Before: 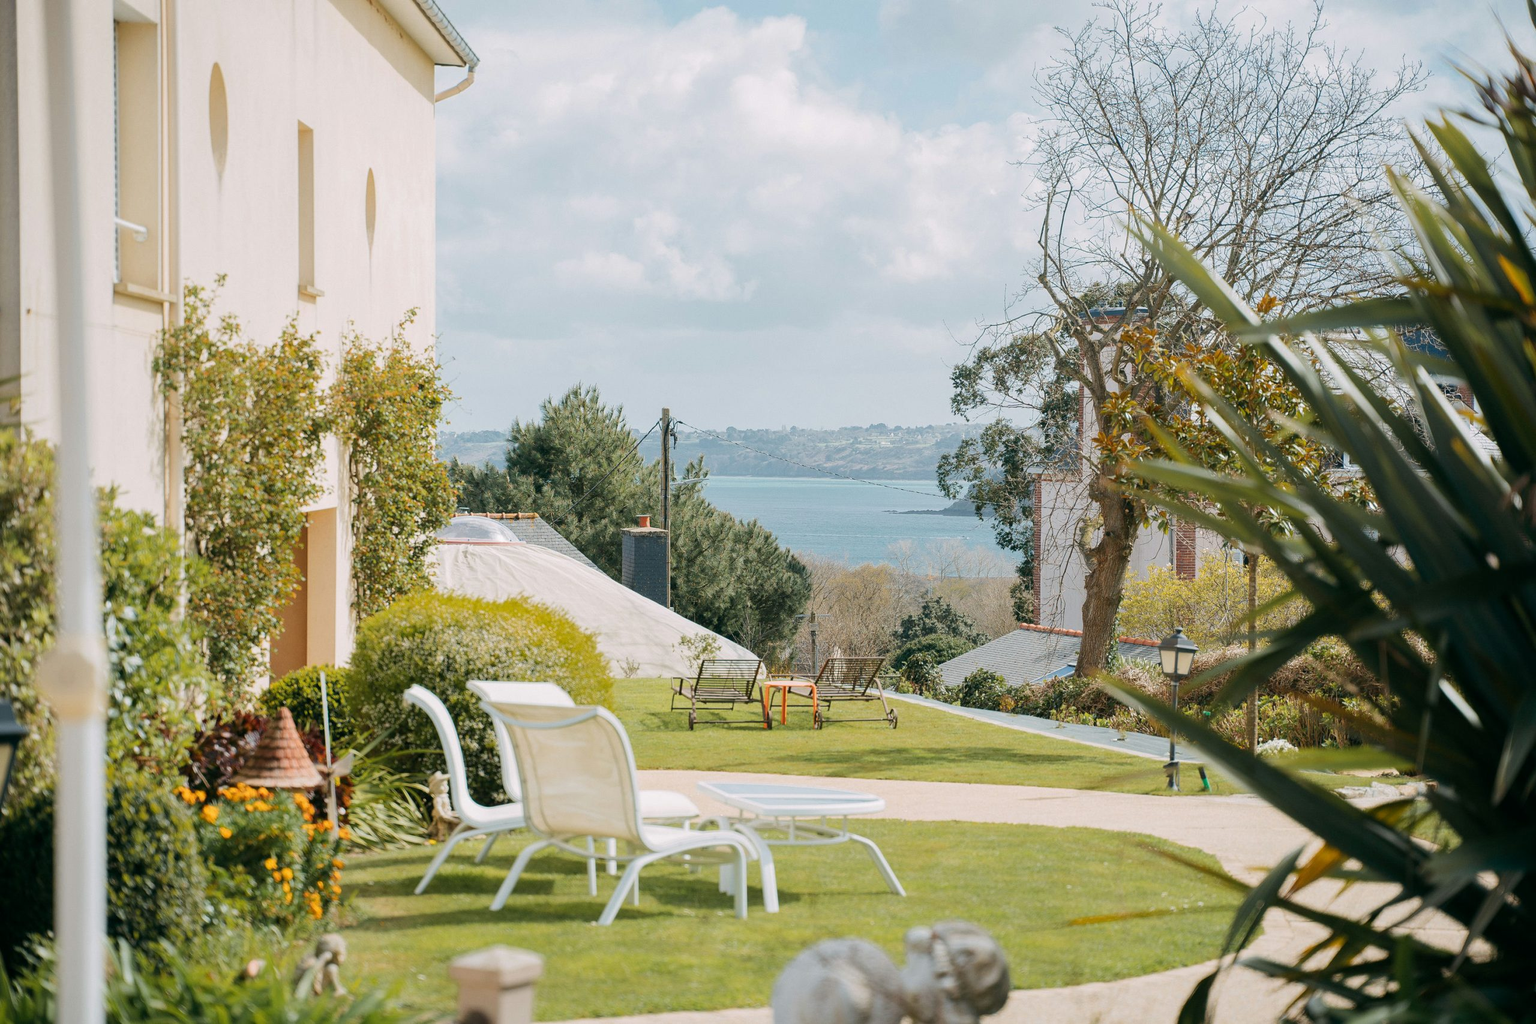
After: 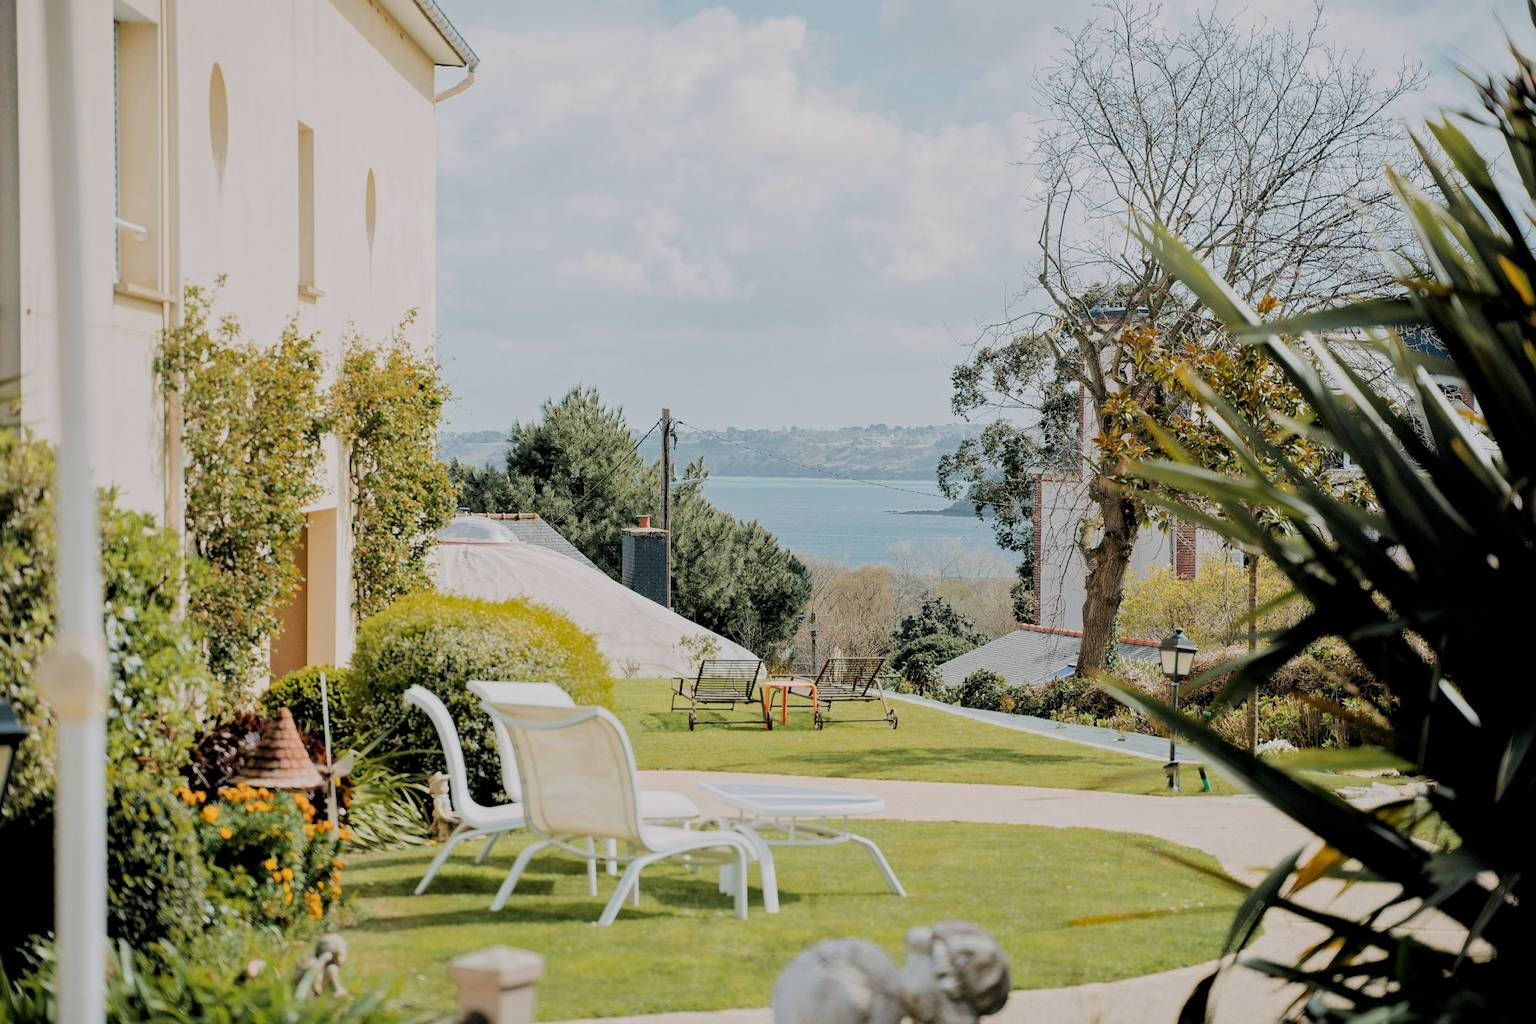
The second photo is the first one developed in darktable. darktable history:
filmic rgb: black relative exposure -4.34 EV, white relative exposure 4.56 EV, threshold 5.96 EV, hardness 2.4, contrast 1.061, enable highlight reconstruction true
local contrast: mode bilateral grid, contrast 28, coarseness 15, detail 116%, midtone range 0.2
